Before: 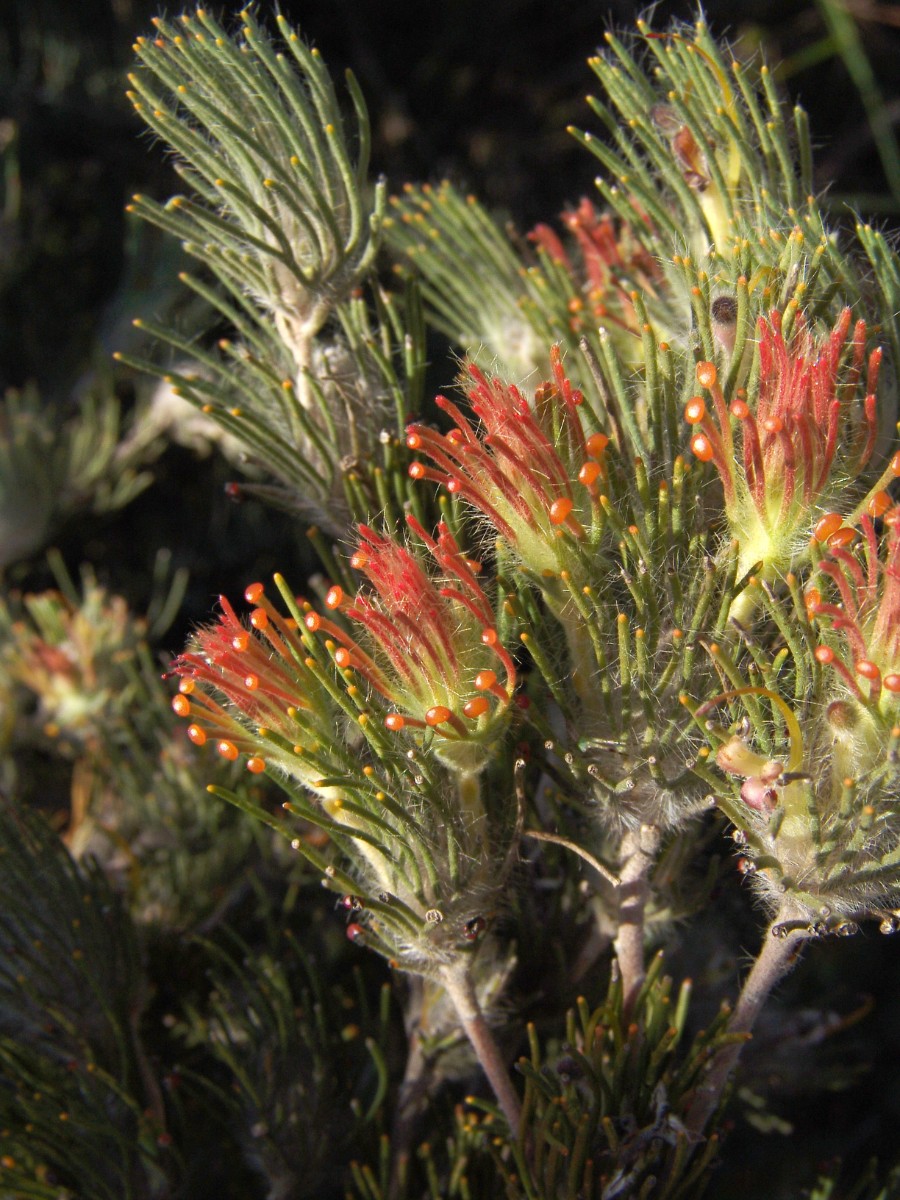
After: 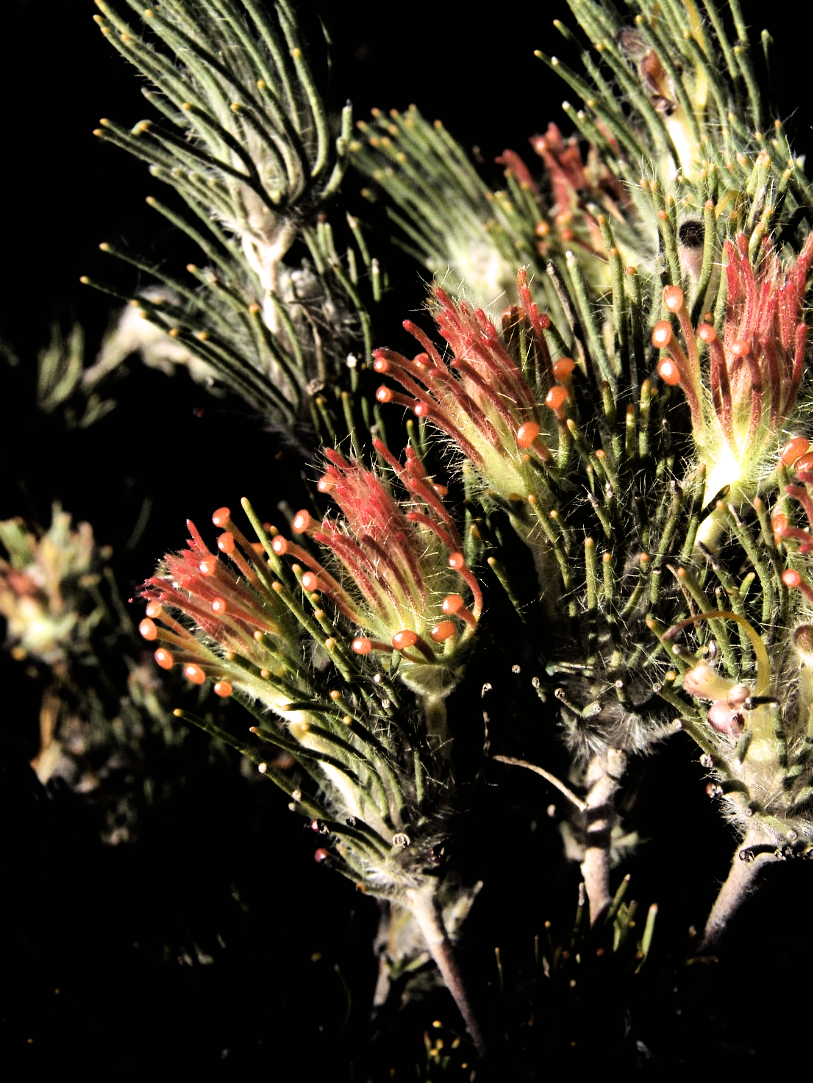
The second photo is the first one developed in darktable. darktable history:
tone equalizer: -8 EV -0.77 EV, -7 EV -0.702 EV, -6 EV -0.601 EV, -5 EV -0.408 EV, -3 EV 0.402 EV, -2 EV 0.6 EV, -1 EV 0.696 EV, +0 EV 0.767 EV, edges refinement/feathering 500, mask exposure compensation -1.57 EV, preserve details no
exposure: exposure -0.459 EV, compensate highlight preservation false
crop: left 3.687%, top 6.394%, right 5.978%, bottom 3.324%
filmic rgb: black relative exposure -3.46 EV, white relative exposure 2.29 EV, hardness 3.41, iterations of high-quality reconstruction 0
shadows and highlights: shadows 36.44, highlights -27.07, soften with gaussian
